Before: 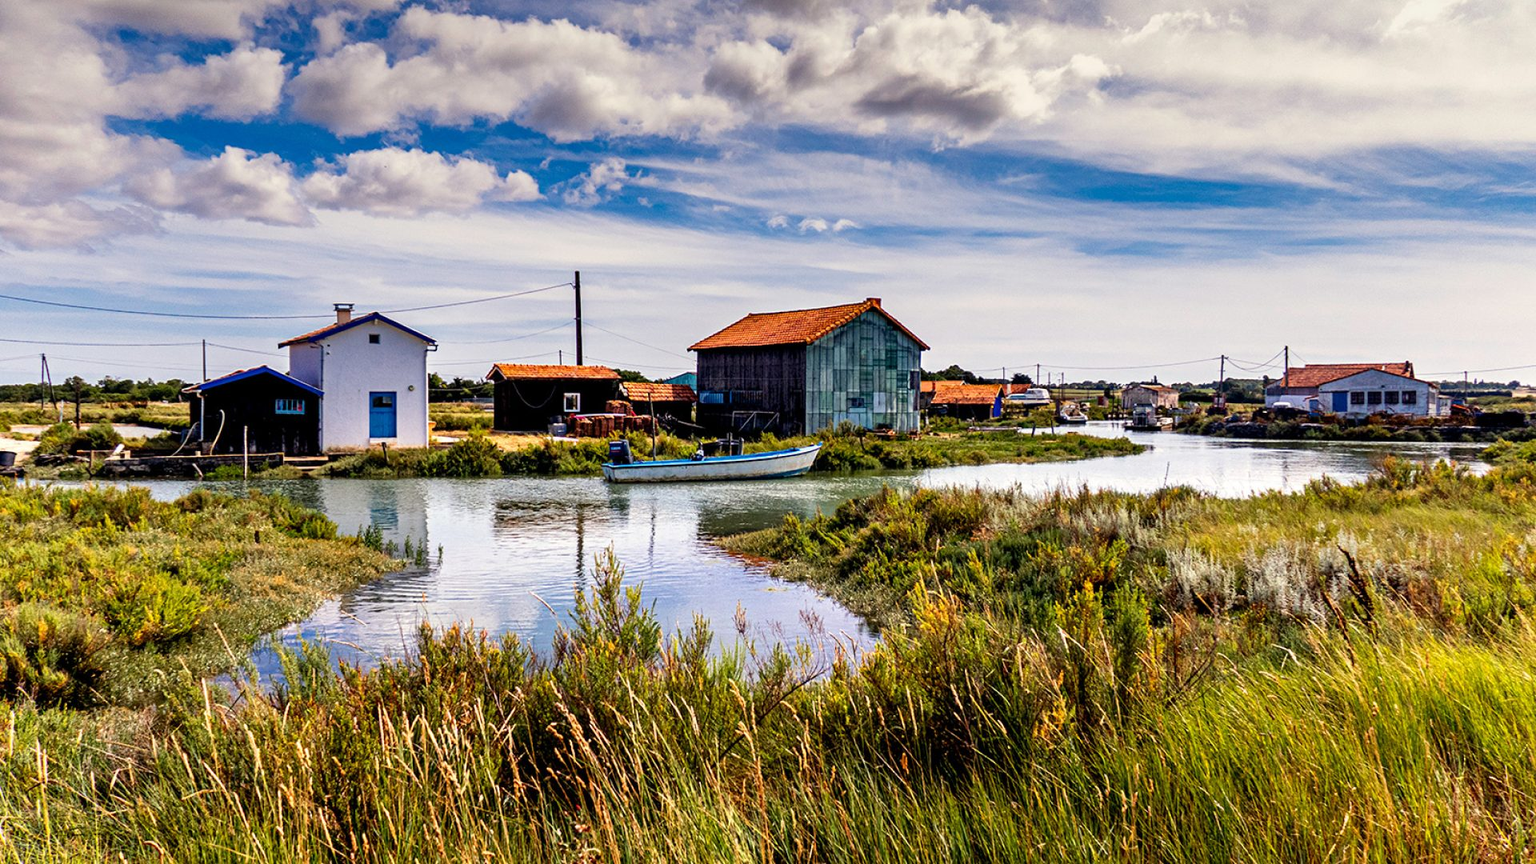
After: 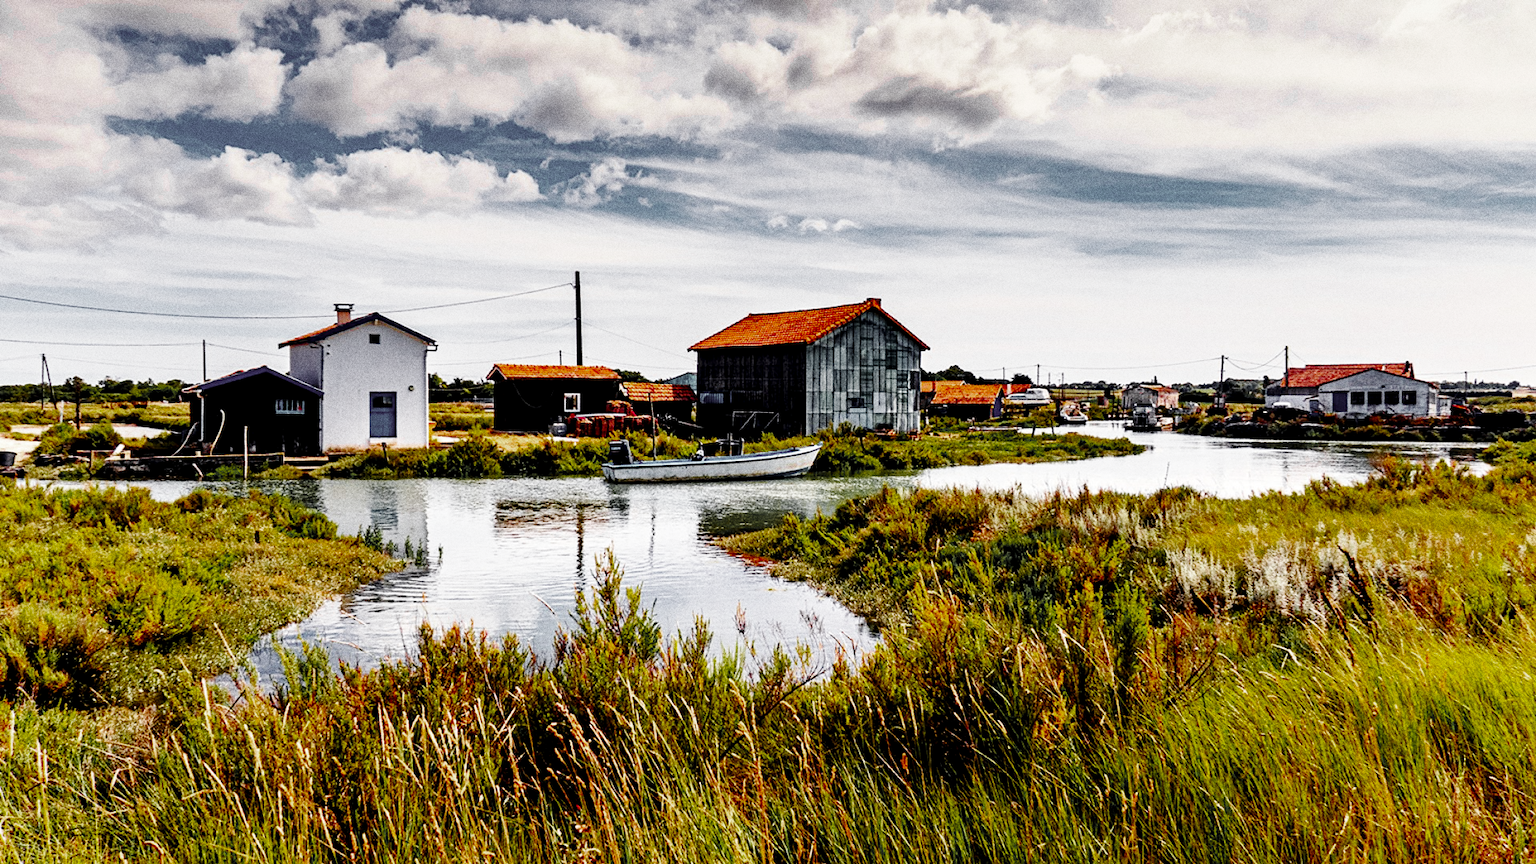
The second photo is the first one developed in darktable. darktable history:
base curve: curves: ch0 [(0, 0) (0.036, 0.025) (0.121, 0.166) (0.206, 0.329) (0.605, 0.79) (1, 1)], preserve colors none
exposure: black level correction 0.01, exposure 0.011 EV, compensate highlight preservation false
grain: coarseness 0.09 ISO, strength 40%
color zones: curves: ch0 [(0.004, 0.388) (0.125, 0.392) (0.25, 0.404) (0.375, 0.5) (0.5, 0.5) (0.625, 0.5) (0.75, 0.5) (0.875, 0.5)]; ch1 [(0, 0.5) (0.125, 0.5) (0.25, 0.5) (0.375, 0.124) (0.524, 0.124) (0.645, 0.128) (0.789, 0.132) (0.914, 0.096) (0.998, 0.068)]
